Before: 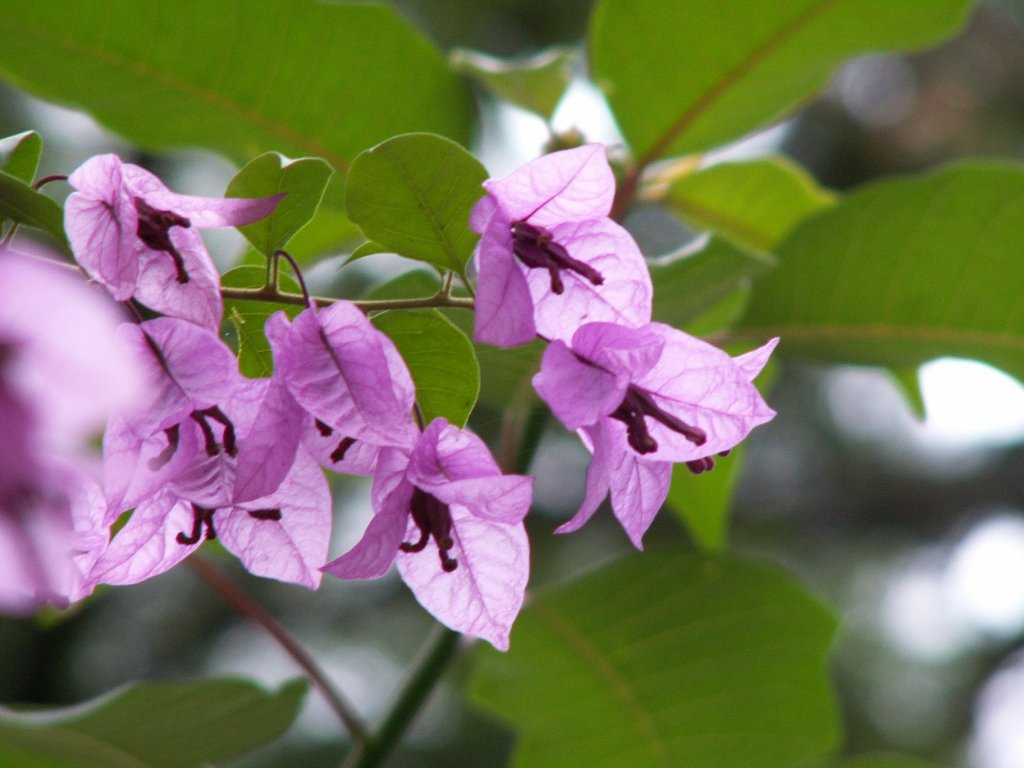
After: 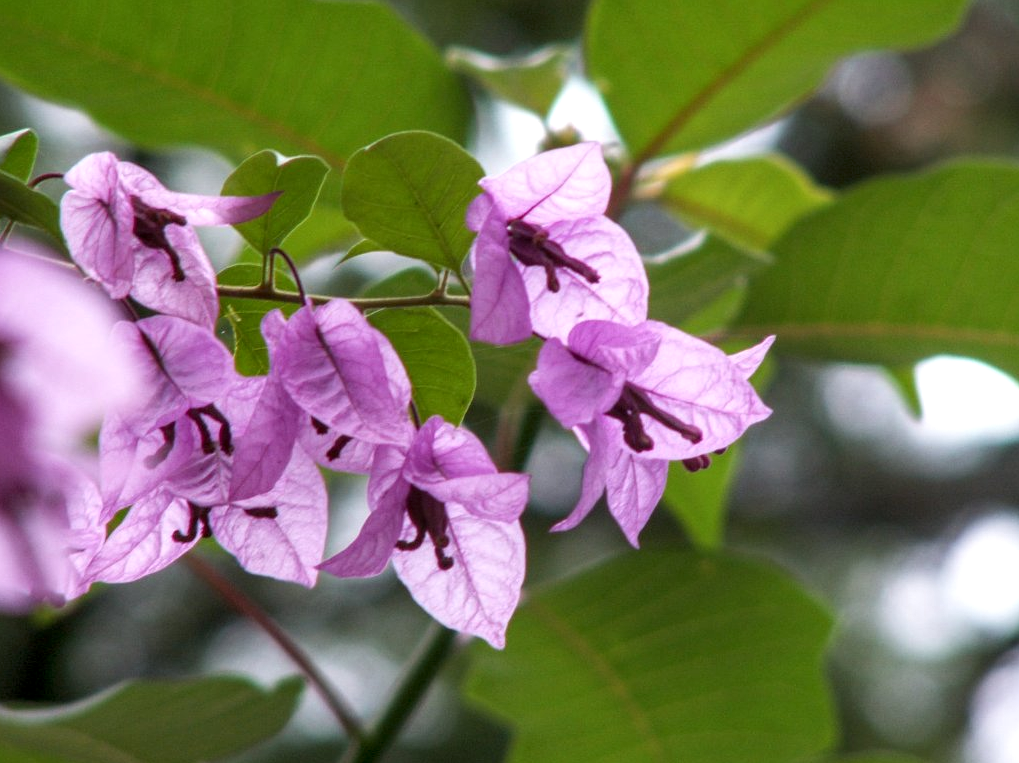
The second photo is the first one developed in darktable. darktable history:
crop and rotate: left 0.483%, top 0.281%, bottom 0.266%
local contrast: detail 130%
